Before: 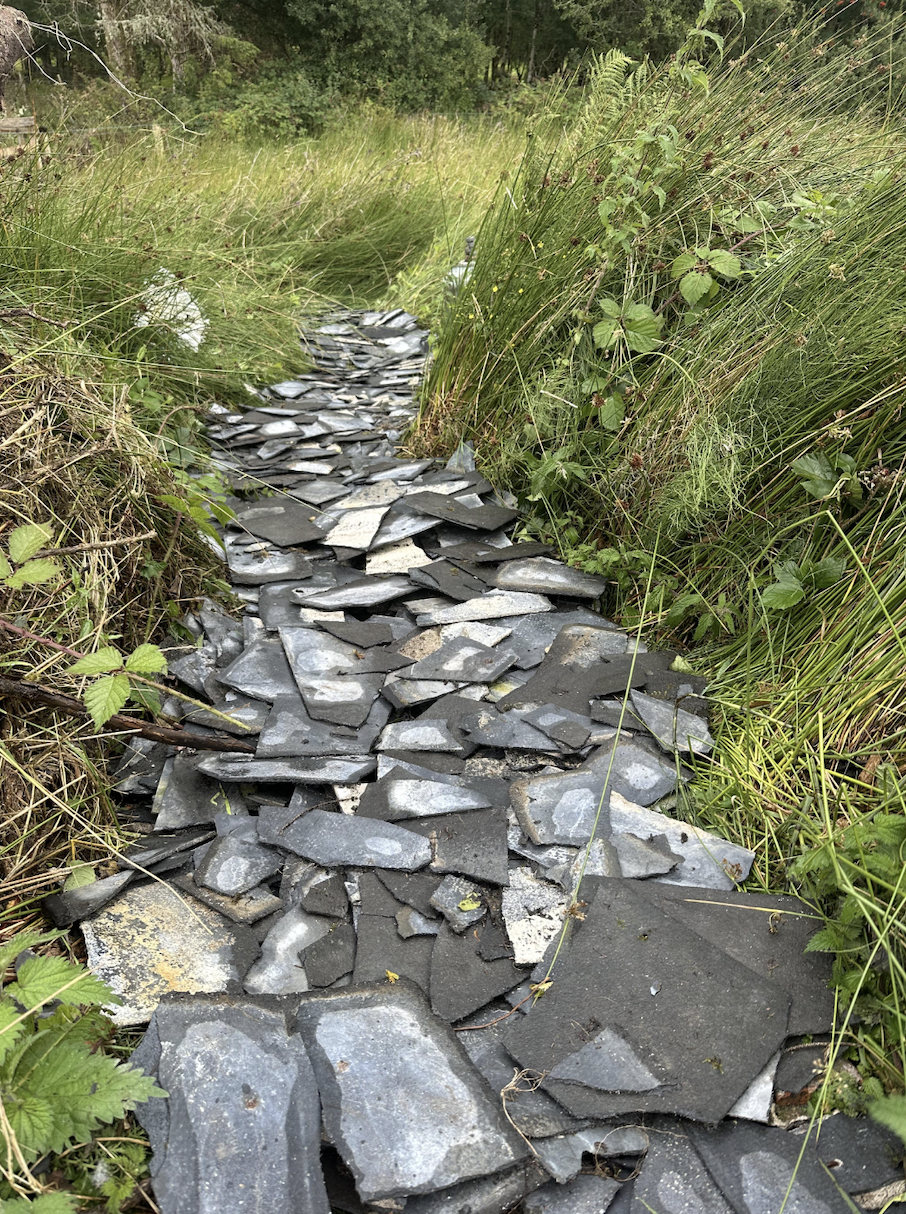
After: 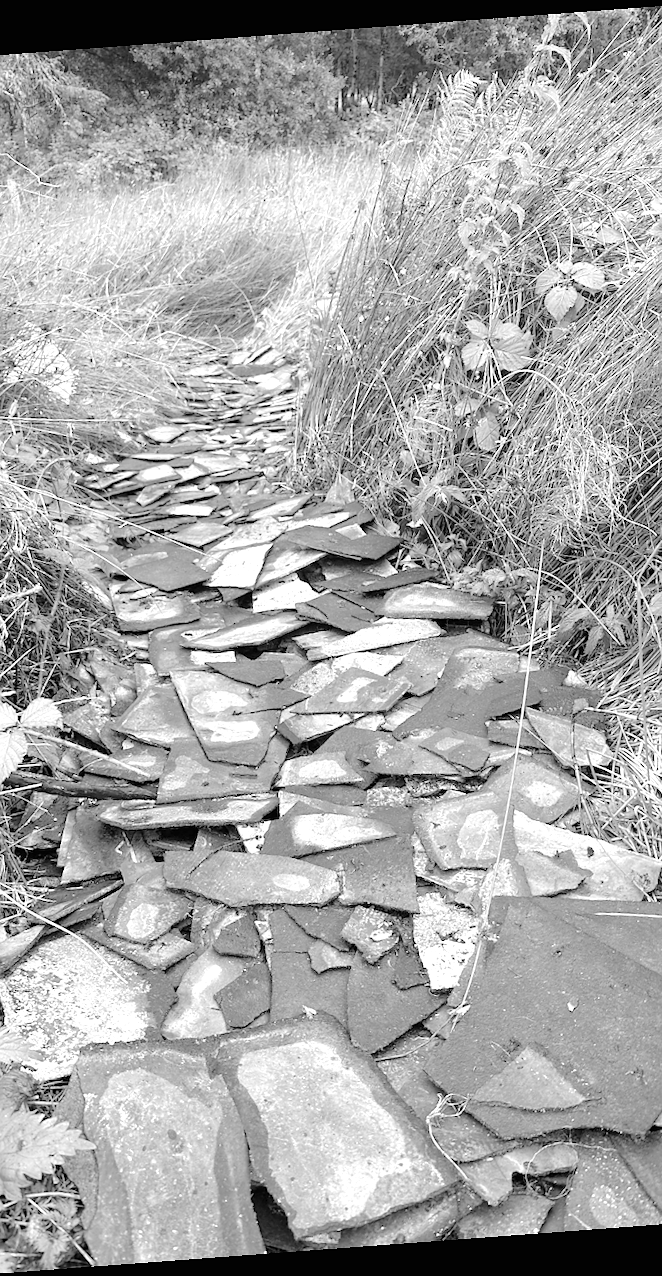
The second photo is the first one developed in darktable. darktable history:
rotate and perspective: rotation -4.25°, automatic cropping off
tone curve: curves: ch0 [(0, 0) (0.26, 0.424) (0.417, 0.585) (1, 1)]
exposure: black level correction 0, exposure 0.7 EV, compensate exposure bias true, compensate highlight preservation false
sharpen: radius 1, threshold 1
crop and rotate: left 15.546%, right 17.787%
monochrome: a -71.75, b 75.82
color correction: highlights a* 2.75, highlights b* 5, shadows a* -2.04, shadows b* -4.84, saturation 0.8
